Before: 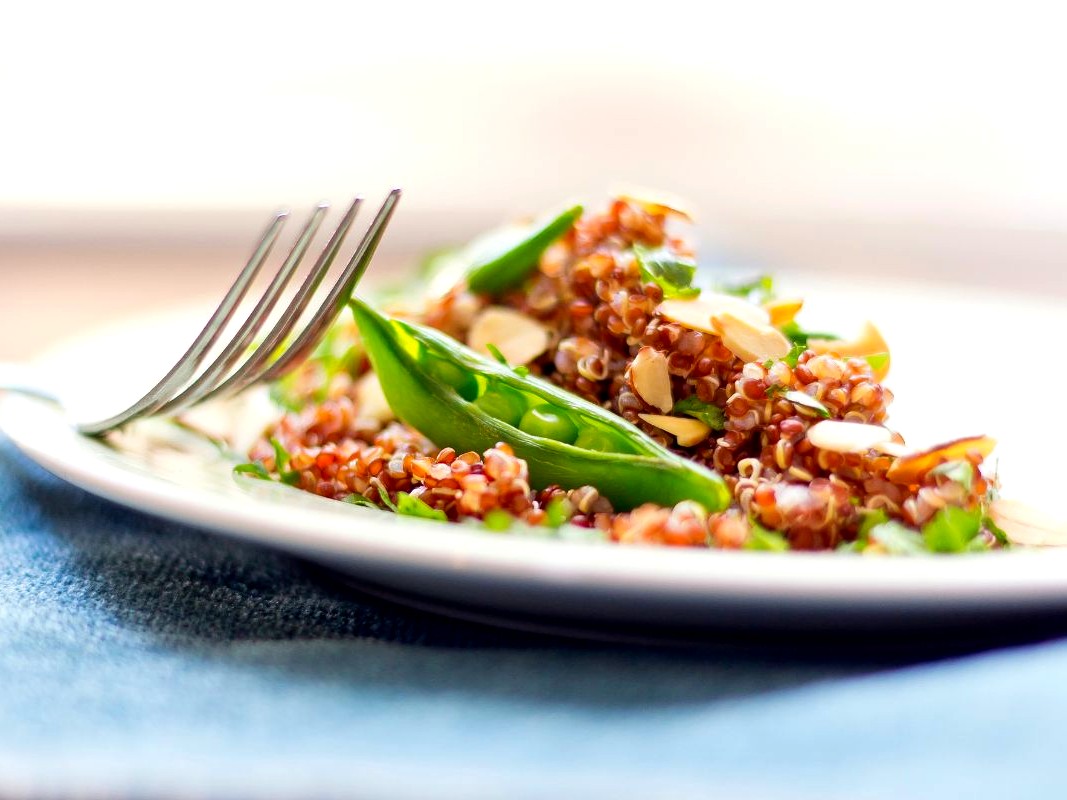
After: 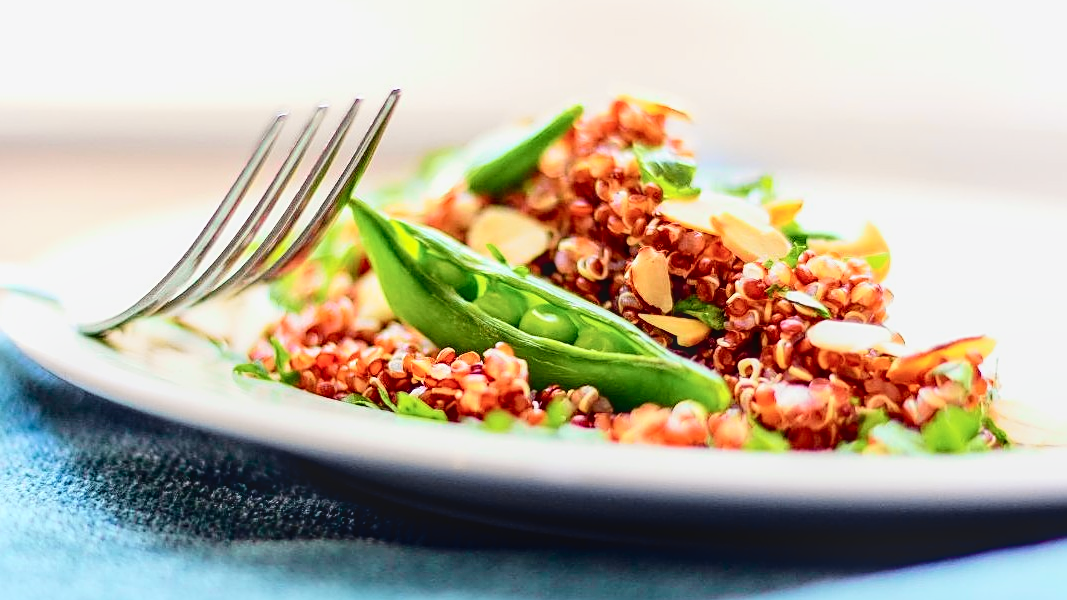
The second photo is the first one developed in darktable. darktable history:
tone curve: curves: ch0 [(0, 0.037) (0.045, 0.055) (0.155, 0.138) (0.29, 0.325) (0.428, 0.513) (0.604, 0.71) (0.824, 0.882) (1, 0.965)]; ch1 [(0, 0) (0.339, 0.334) (0.445, 0.419) (0.476, 0.454) (0.498, 0.498) (0.53, 0.515) (0.557, 0.556) (0.609, 0.649) (0.716, 0.746) (1, 1)]; ch2 [(0, 0) (0.327, 0.318) (0.417, 0.426) (0.46, 0.453) (0.502, 0.5) (0.526, 0.52) (0.554, 0.541) (0.626, 0.65) (0.749, 0.746) (1, 1)], color space Lab, independent channels
sharpen: on, module defaults
local contrast: on, module defaults
crop and rotate: top 12.535%, bottom 12.402%
